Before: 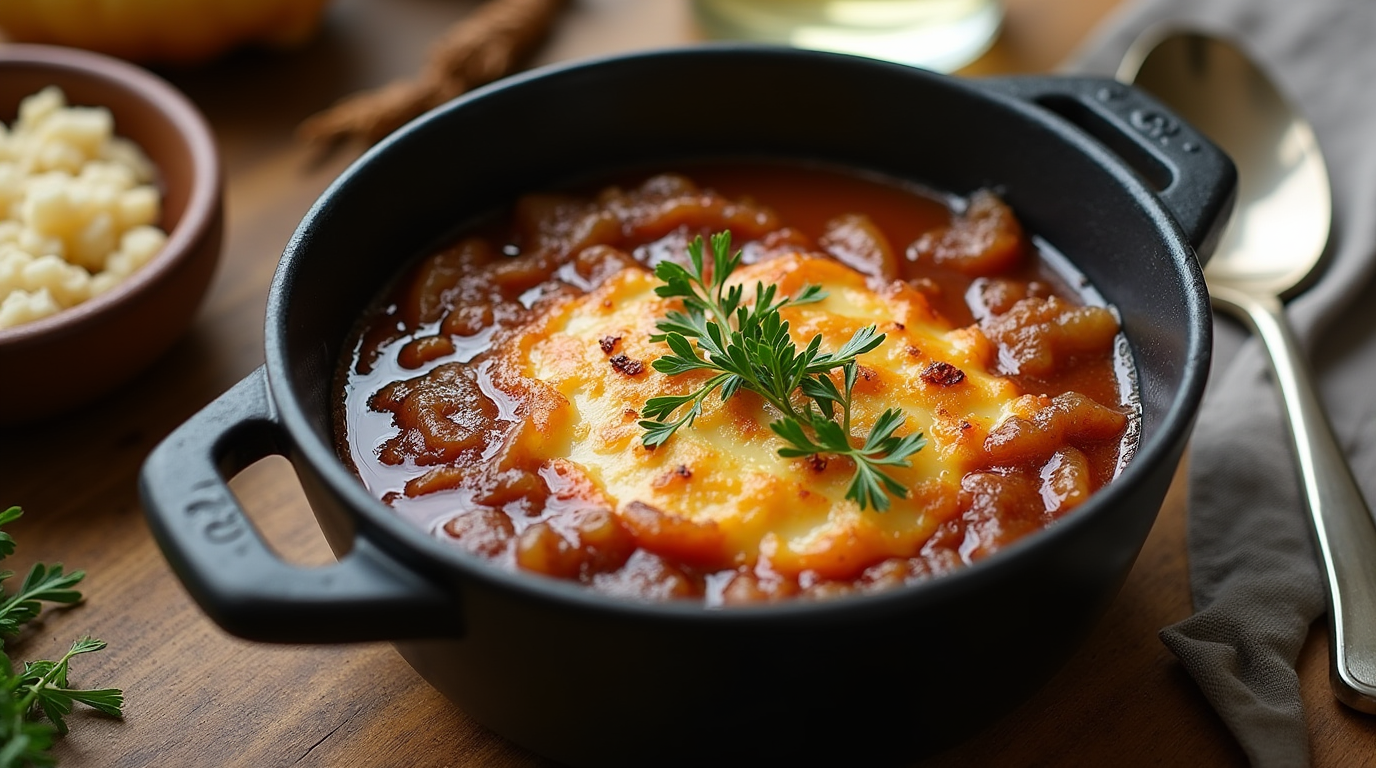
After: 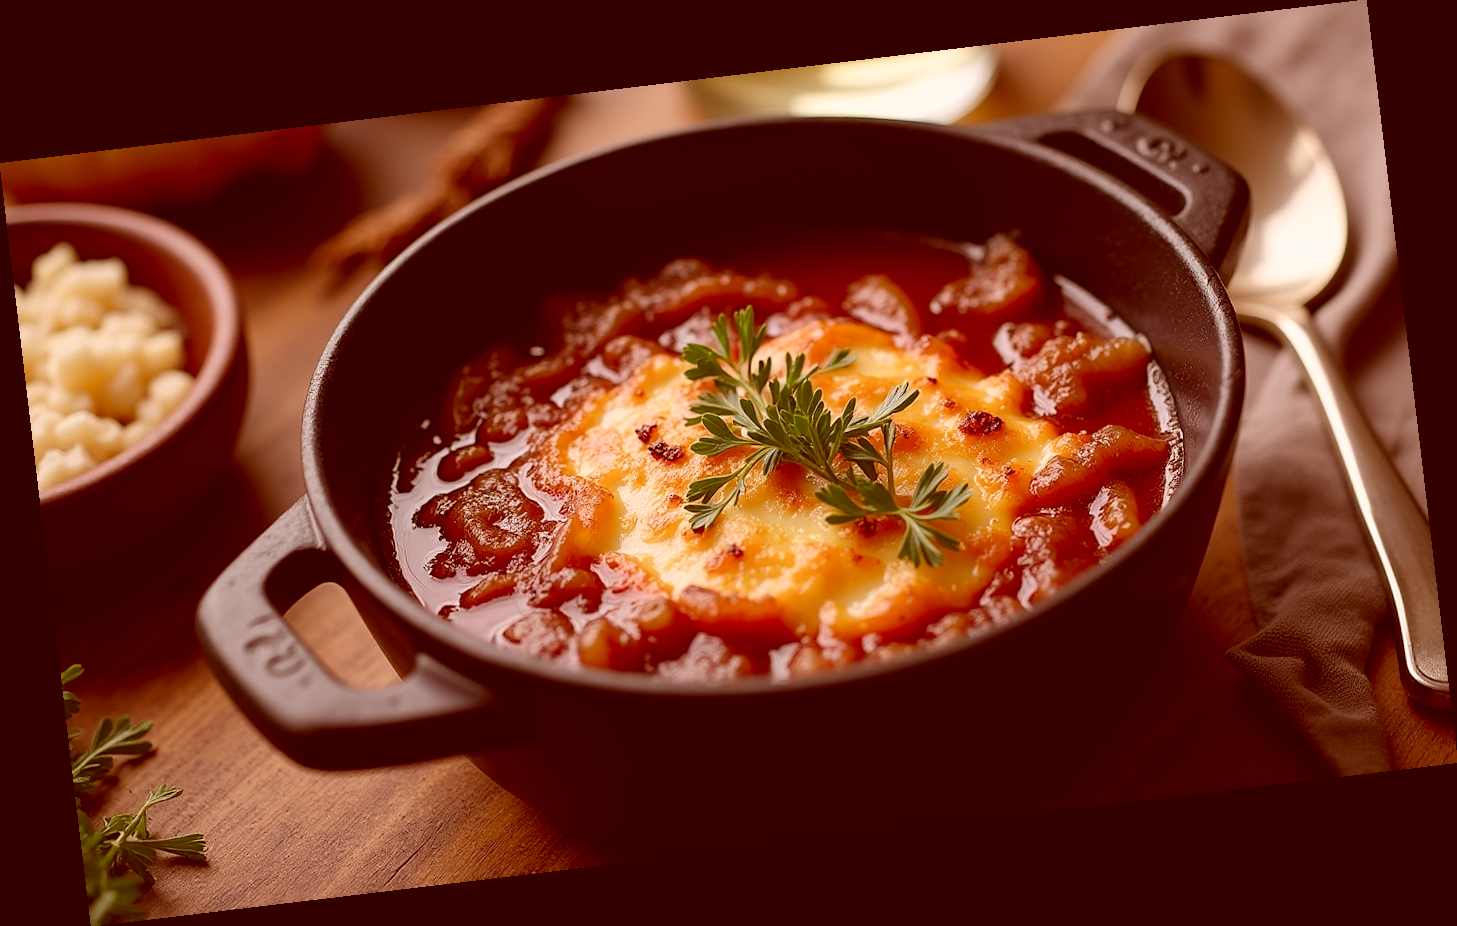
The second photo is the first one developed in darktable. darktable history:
color correction: highlights a* 9.03, highlights b* 8.71, shadows a* 40, shadows b* 40, saturation 0.8
rotate and perspective: rotation -6.83°, automatic cropping off
